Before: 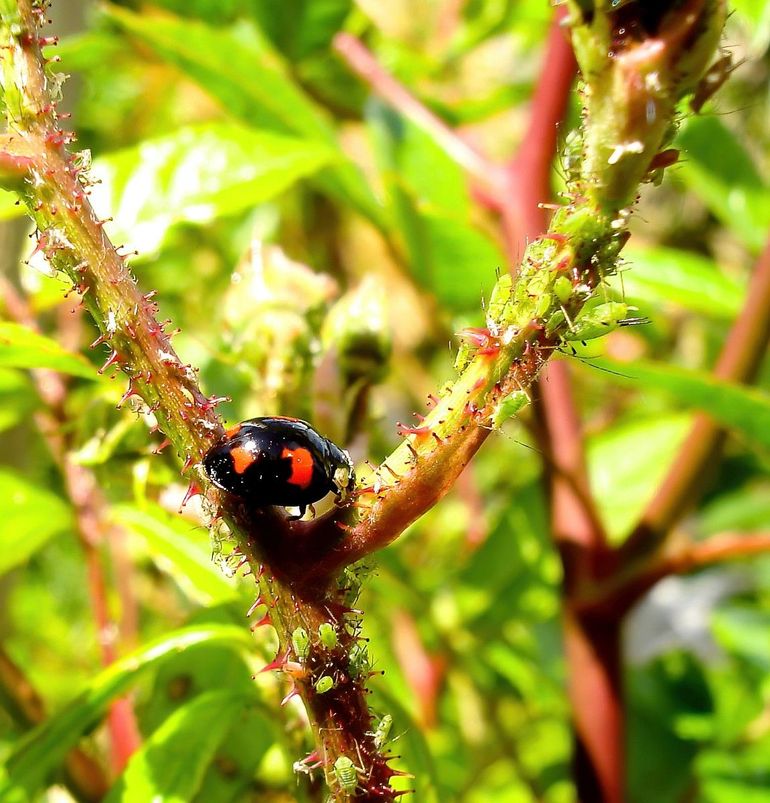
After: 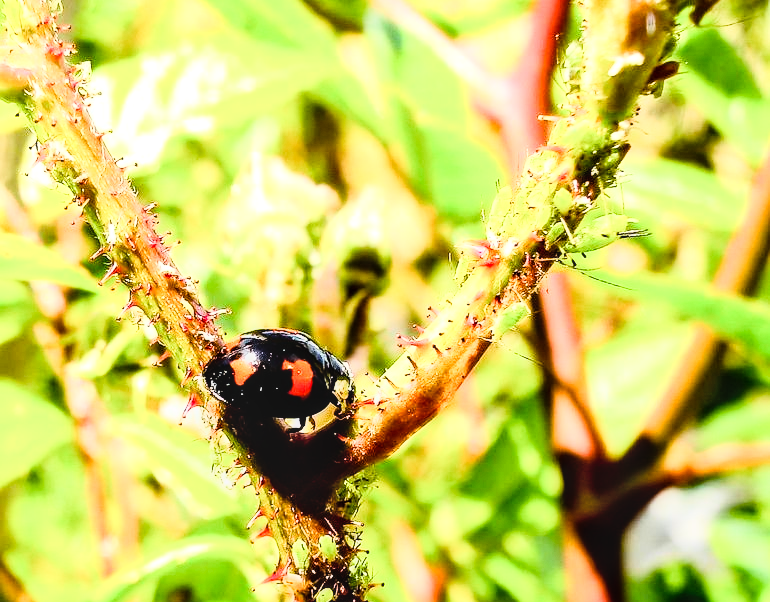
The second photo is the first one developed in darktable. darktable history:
color balance rgb: perceptual saturation grading › global saturation 20%, perceptual saturation grading › highlights -50%, perceptual saturation grading › shadows 30%
crop: top 11.038%, bottom 13.962%
local contrast: detail 130%
rgb curve: curves: ch0 [(0, 0) (0.21, 0.15) (0.24, 0.21) (0.5, 0.75) (0.75, 0.96) (0.89, 0.99) (1, 1)]; ch1 [(0, 0.02) (0.21, 0.13) (0.25, 0.2) (0.5, 0.67) (0.75, 0.9) (0.89, 0.97) (1, 1)]; ch2 [(0, 0.02) (0.21, 0.13) (0.25, 0.2) (0.5, 0.67) (0.75, 0.9) (0.89, 0.97) (1, 1)], compensate middle gray true
